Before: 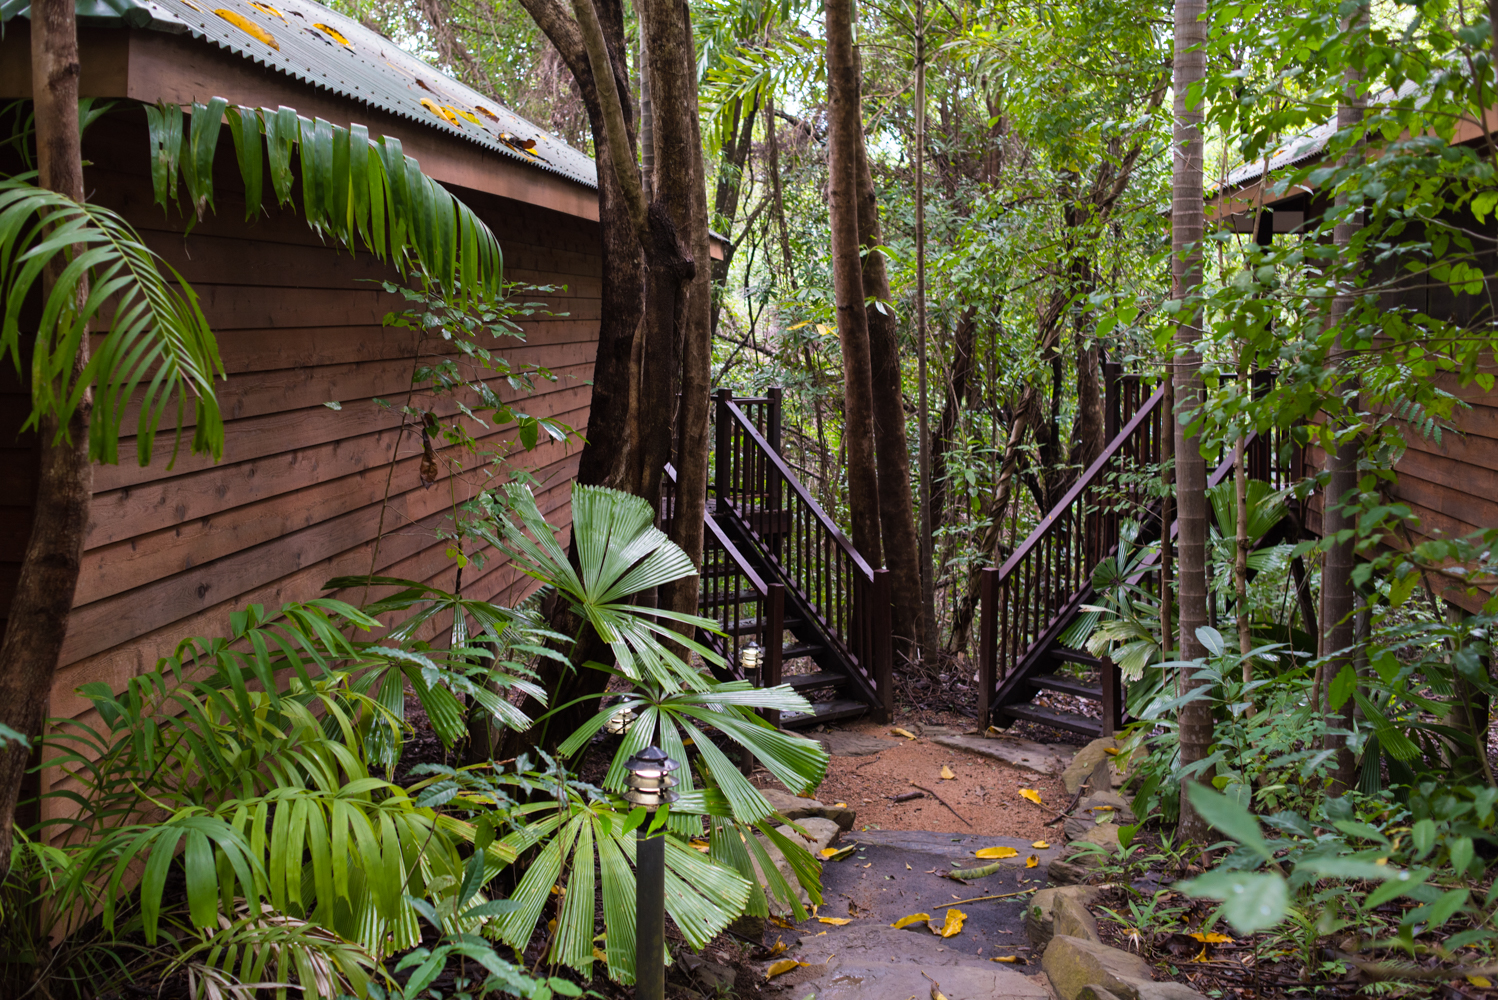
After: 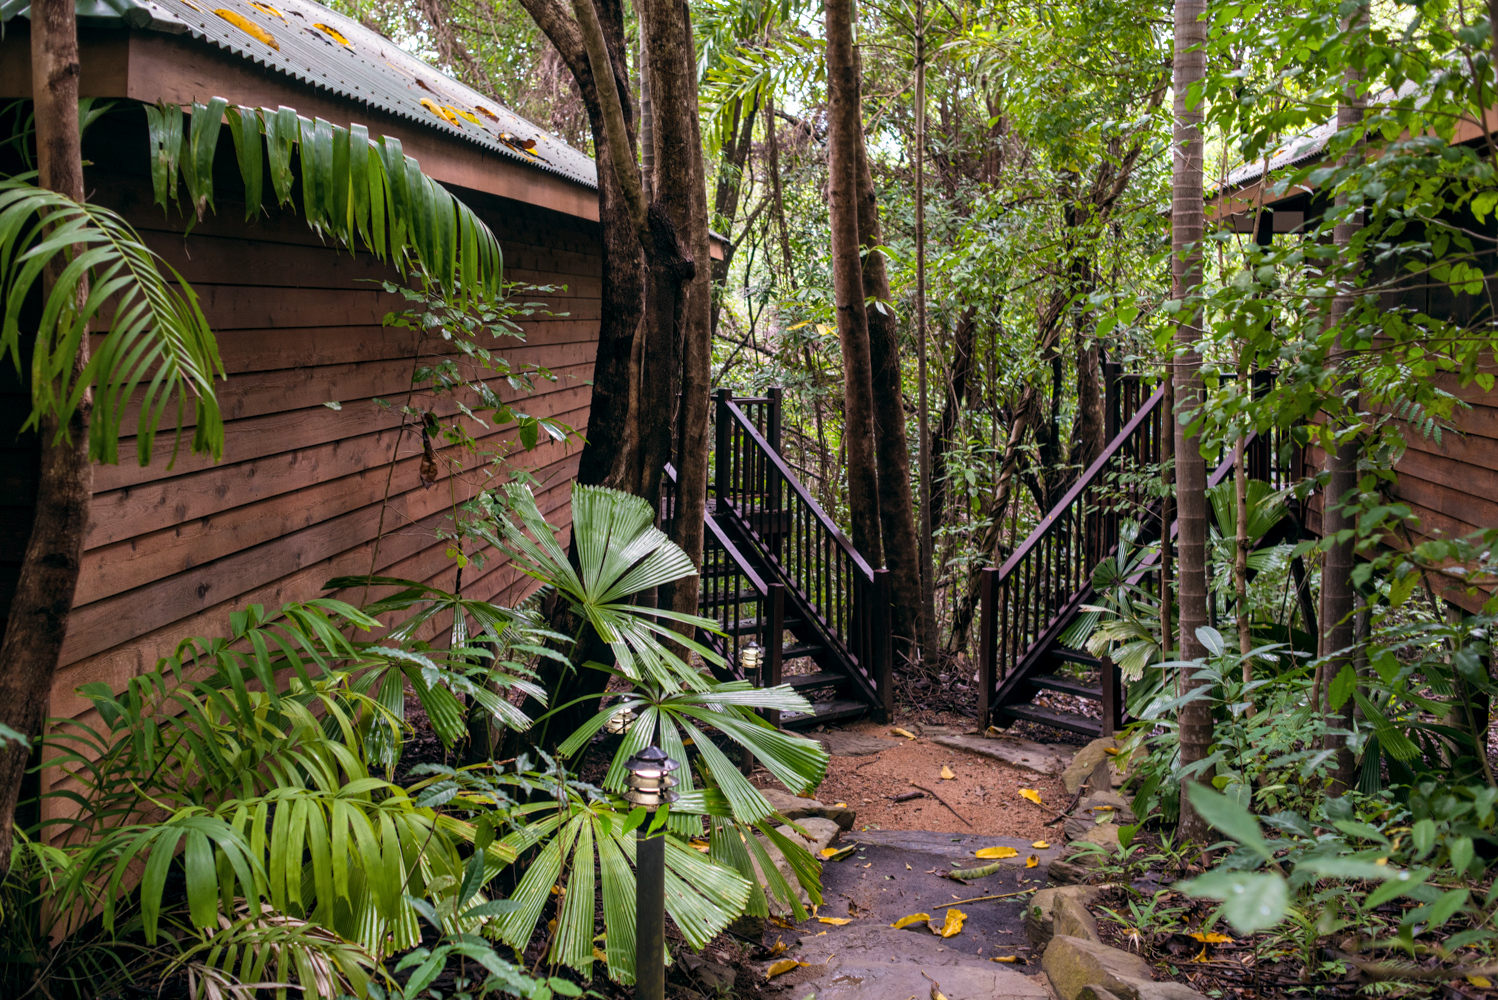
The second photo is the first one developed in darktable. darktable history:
color balance: lift [1, 0.998, 1.001, 1.002], gamma [1, 1.02, 1, 0.98], gain [1, 1.02, 1.003, 0.98]
white balance: emerald 1
local contrast: on, module defaults
